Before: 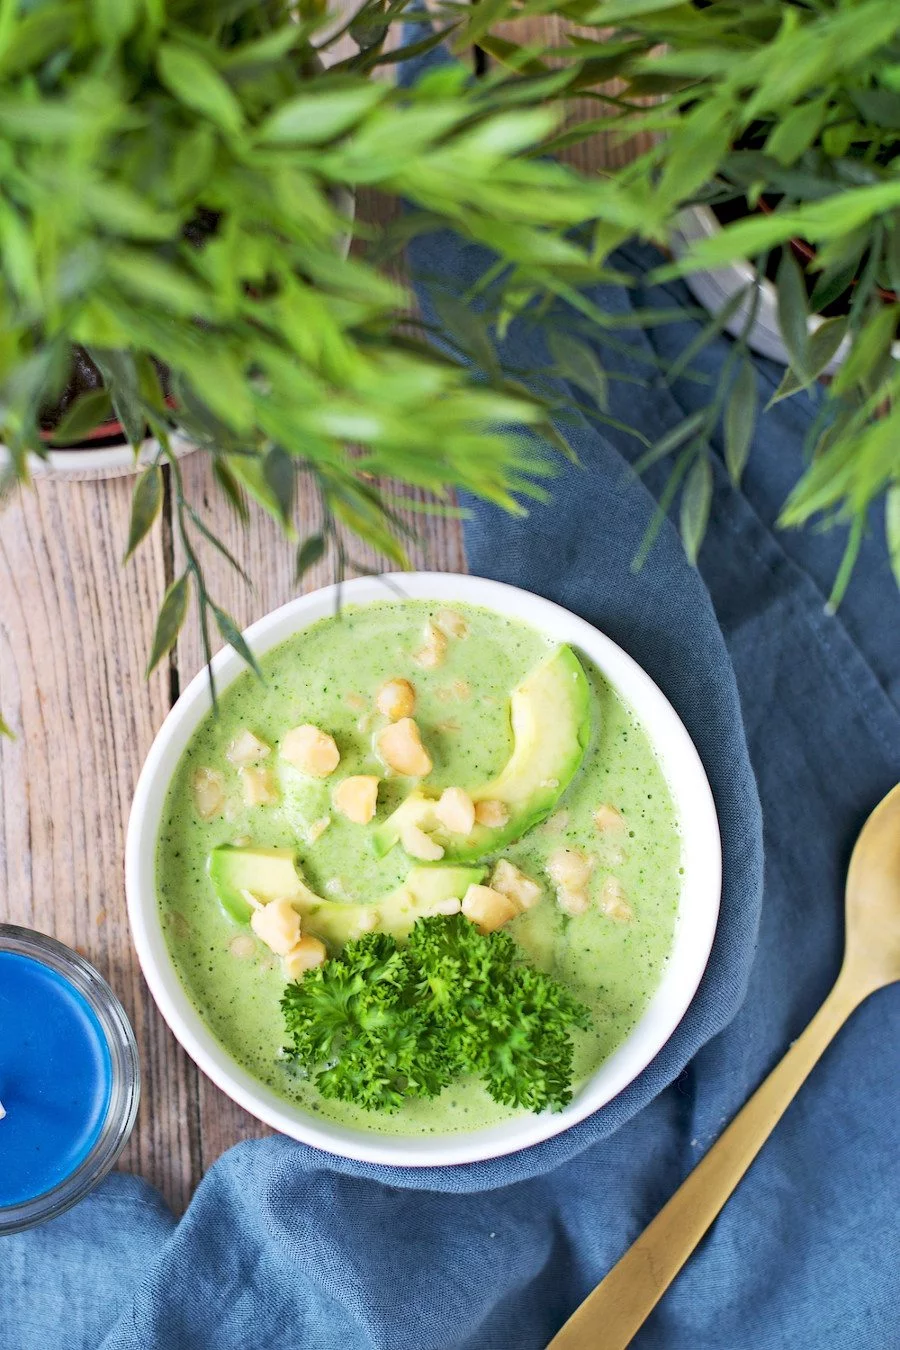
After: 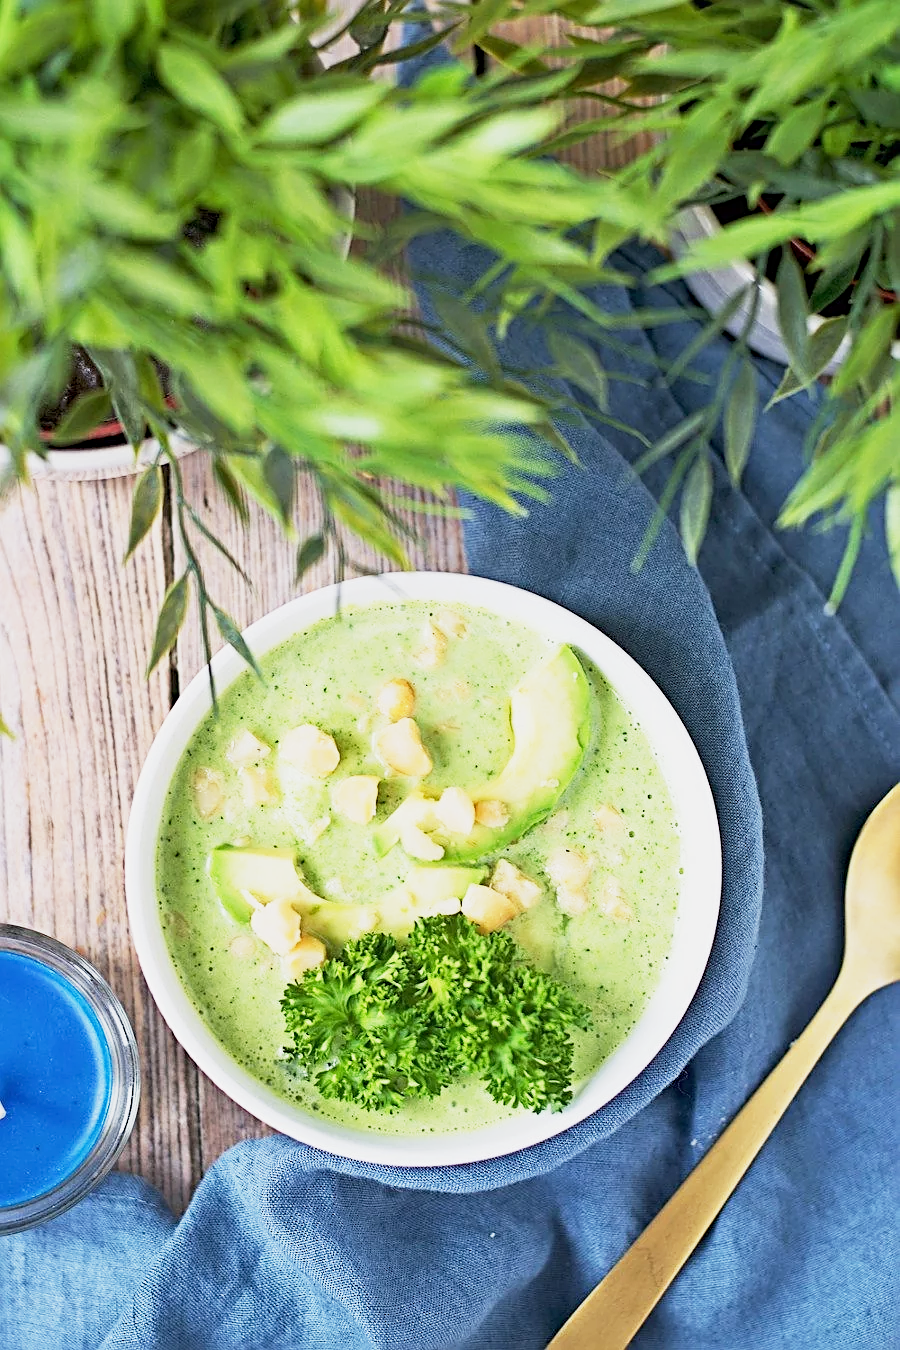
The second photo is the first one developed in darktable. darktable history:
base curve: curves: ch0 [(0, 0) (0.088, 0.125) (0.176, 0.251) (0.354, 0.501) (0.613, 0.749) (1, 0.877)], preserve colors none
sharpen: radius 2.535, amount 0.627
